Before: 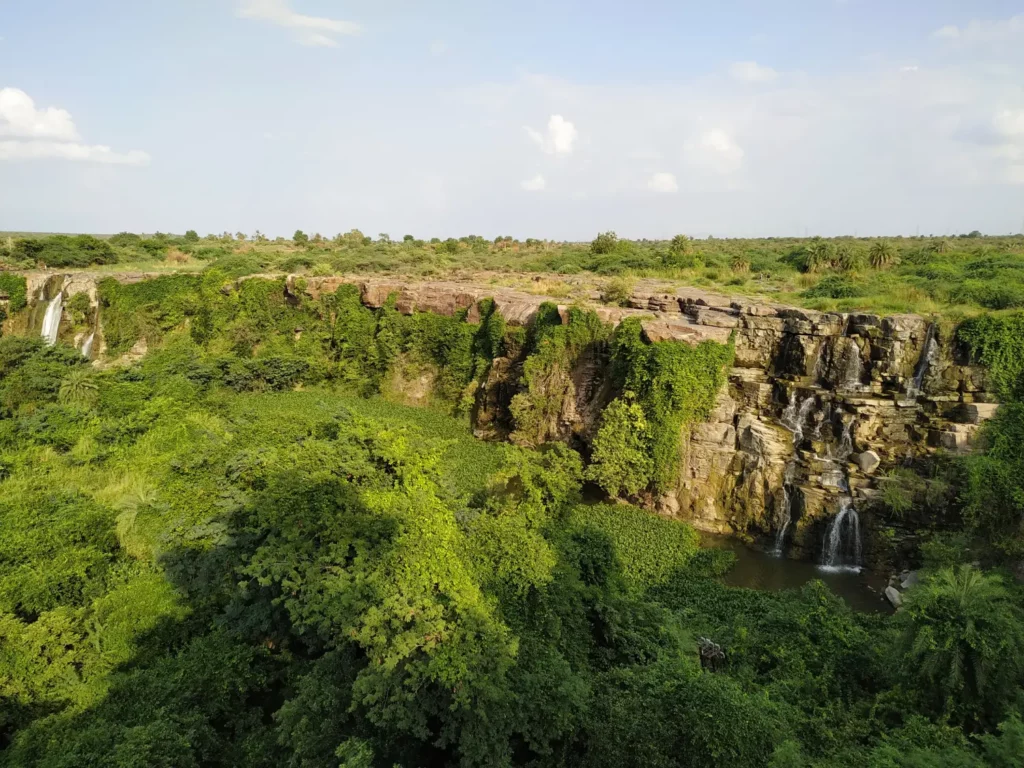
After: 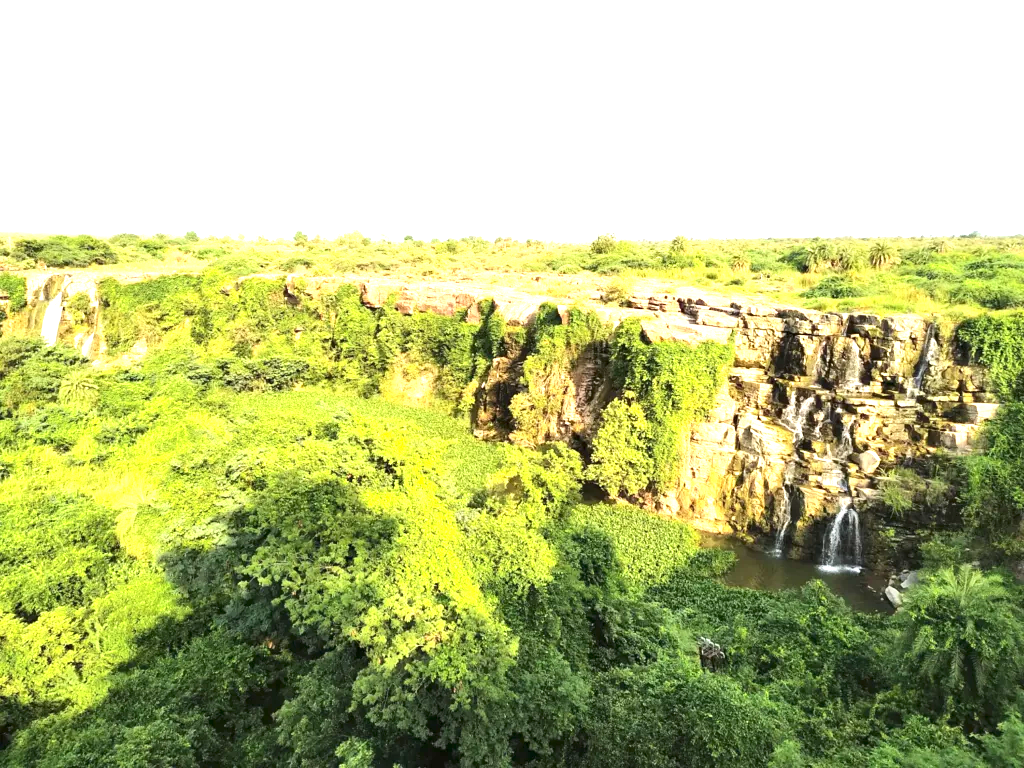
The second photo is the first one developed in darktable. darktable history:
exposure: black level correction 0, exposure 1.975 EV, compensate exposure bias true, compensate highlight preservation false
contrast brightness saturation: contrast 0.14
